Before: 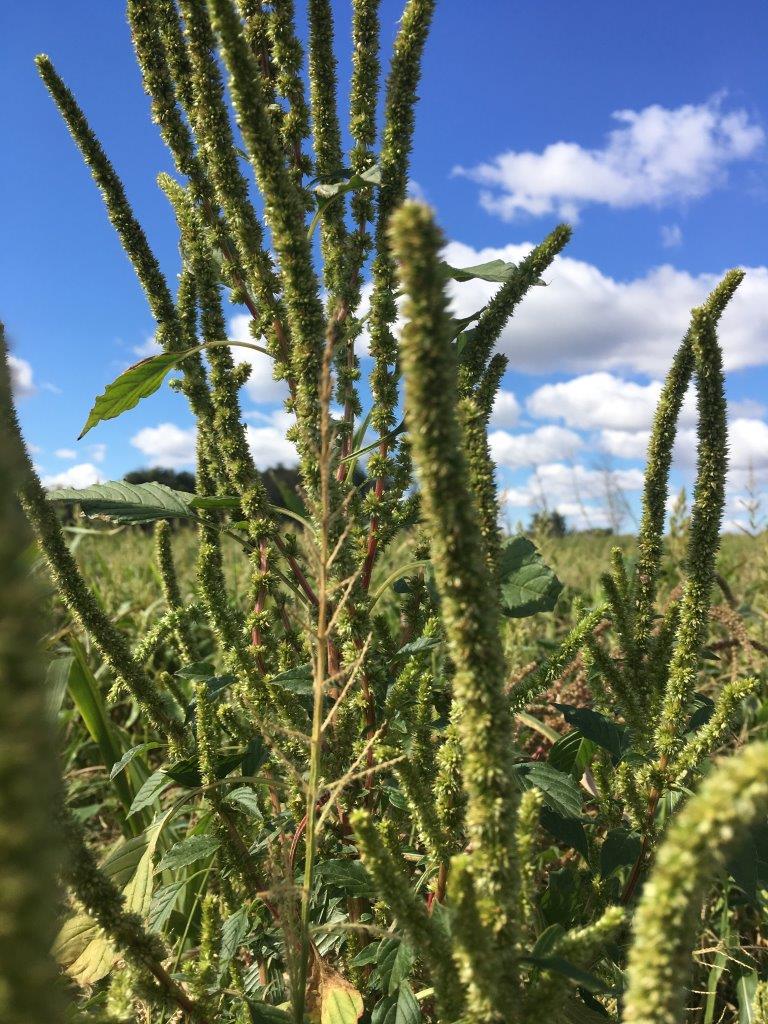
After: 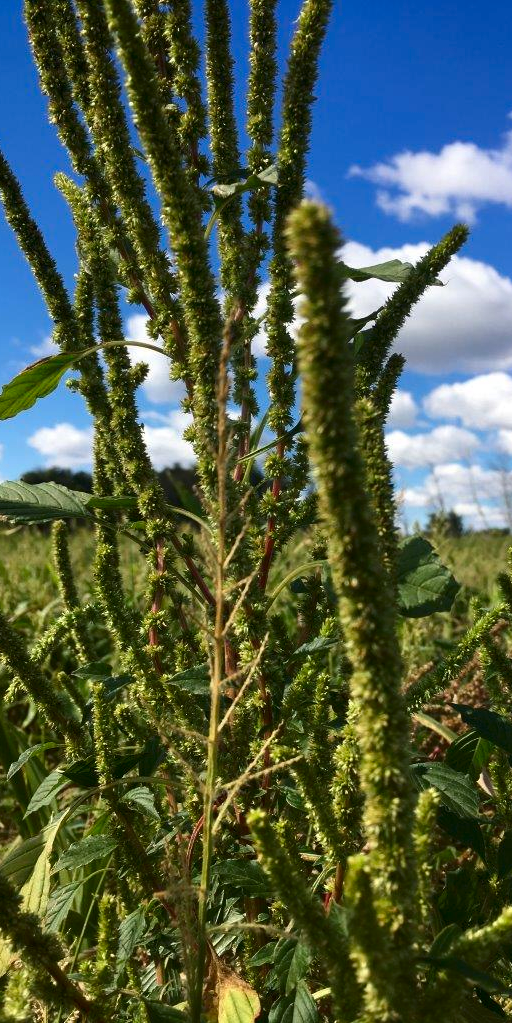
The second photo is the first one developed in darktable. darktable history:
contrast brightness saturation: contrast 0.07, brightness -0.14, saturation 0.11
crop and rotate: left 13.537%, right 19.796%
